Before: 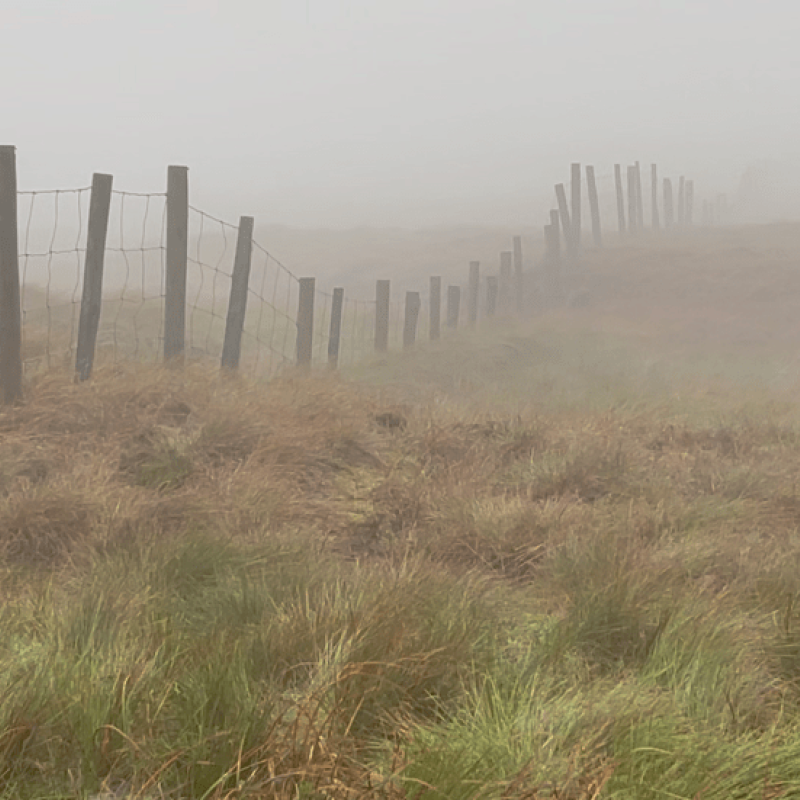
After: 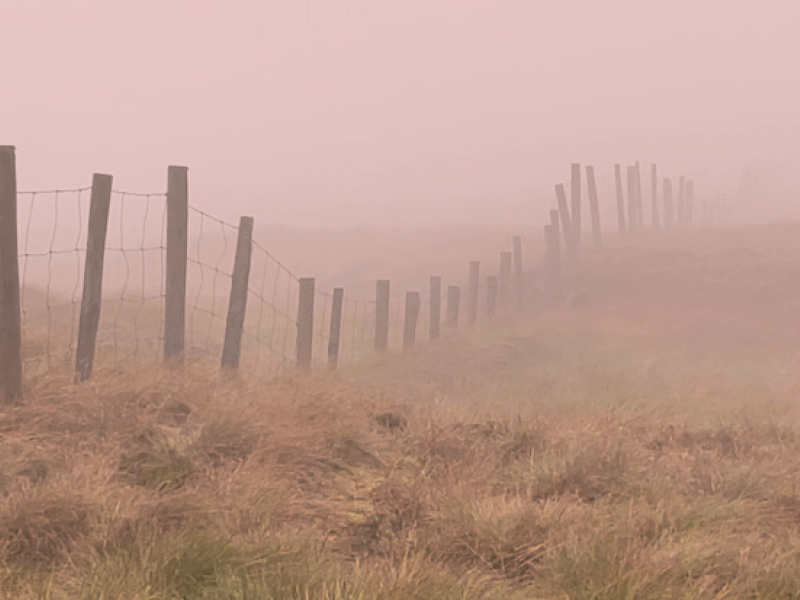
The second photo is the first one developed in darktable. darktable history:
color correction: highlights a* 14.52, highlights b* 4.84
crop: bottom 24.967%
filmic rgb: black relative exposure -5 EV, hardness 2.88, contrast 1.3
